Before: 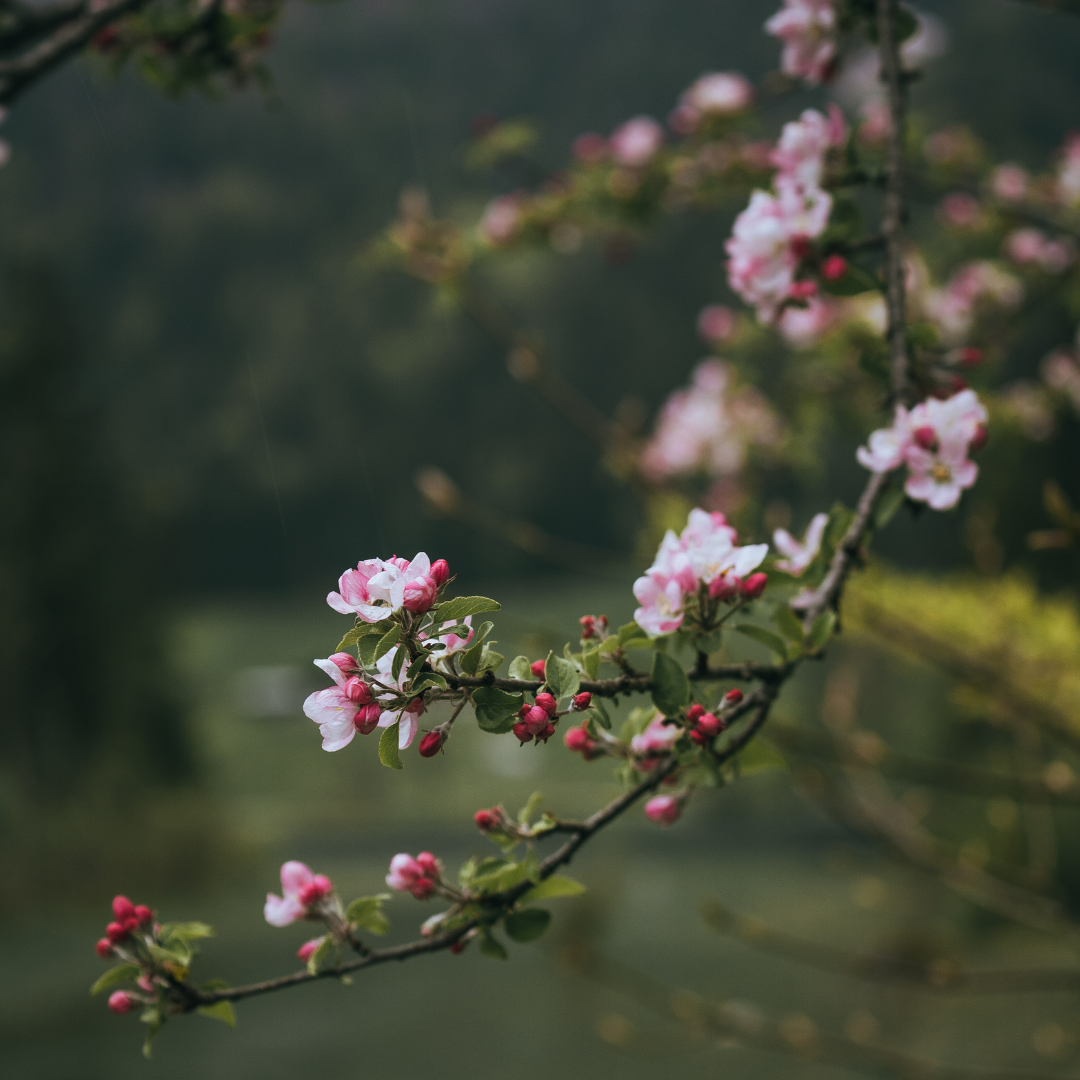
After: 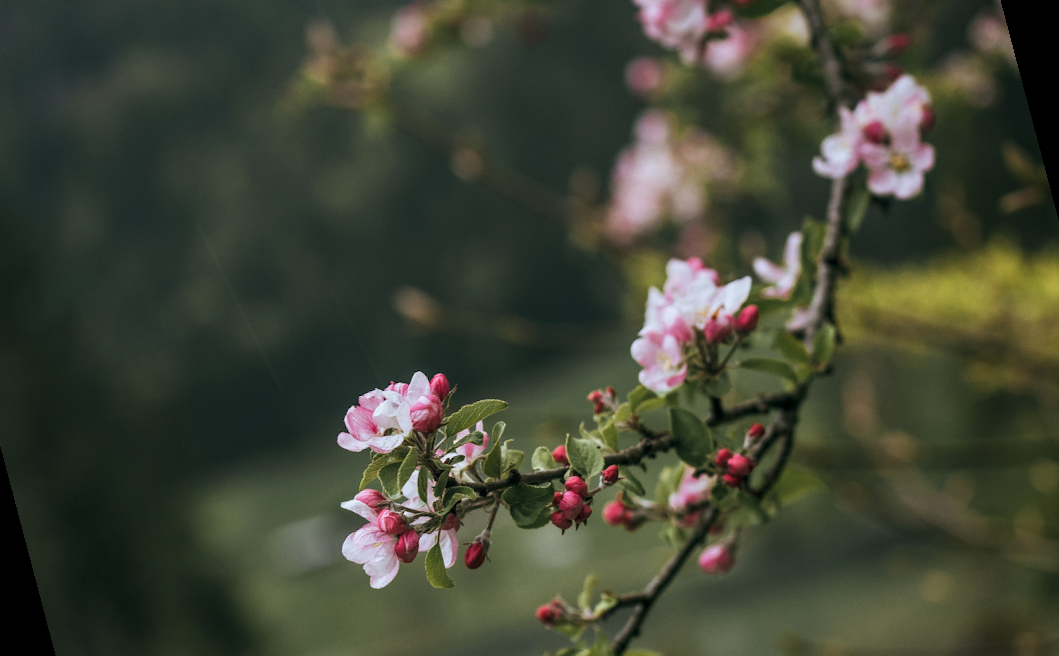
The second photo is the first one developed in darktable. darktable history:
local contrast: on, module defaults
white balance: emerald 1
rotate and perspective: rotation -14.8°, crop left 0.1, crop right 0.903, crop top 0.25, crop bottom 0.748
